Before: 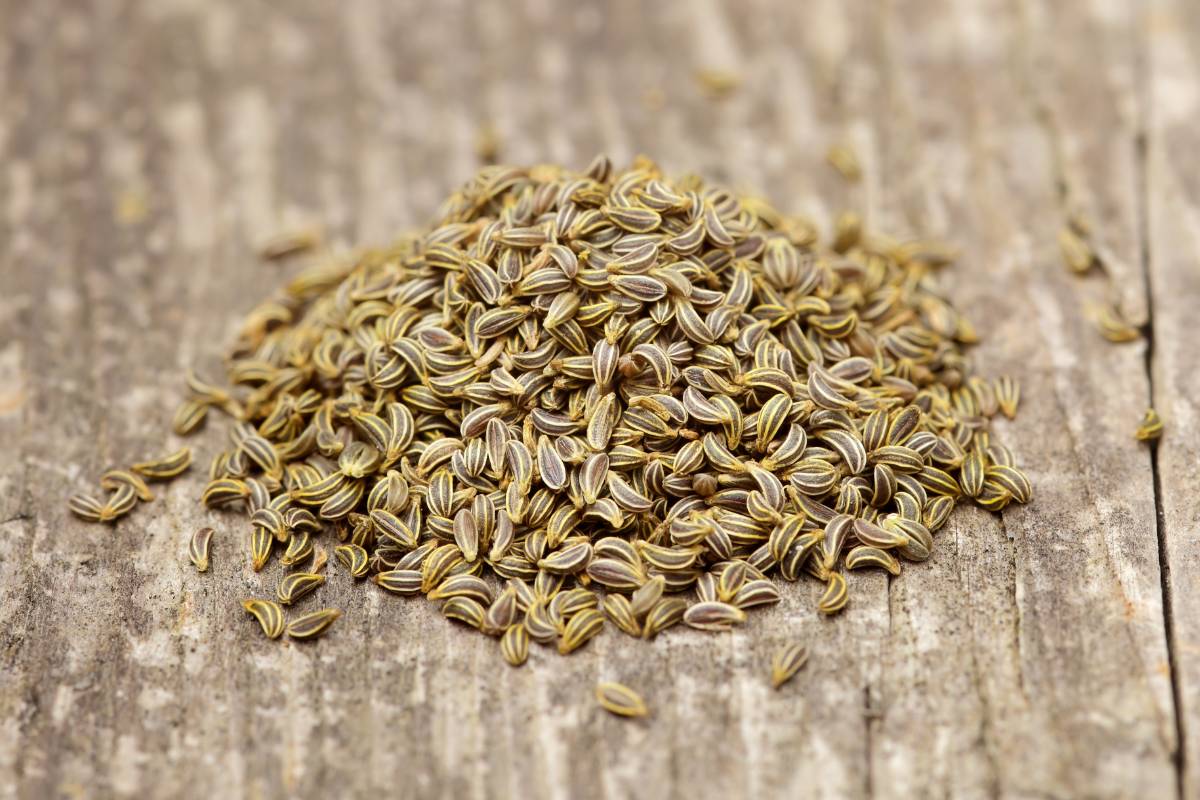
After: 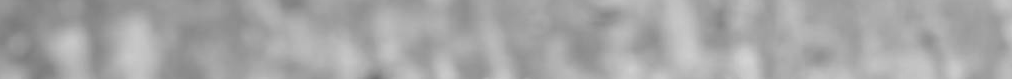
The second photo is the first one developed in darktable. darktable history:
monochrome: a -35.87, b 49.73, size 1.7
color balance: output saturation 120%
crop and rotate: left 9.644%, top 9.491%, right 6.021%, bottom 80.509%
